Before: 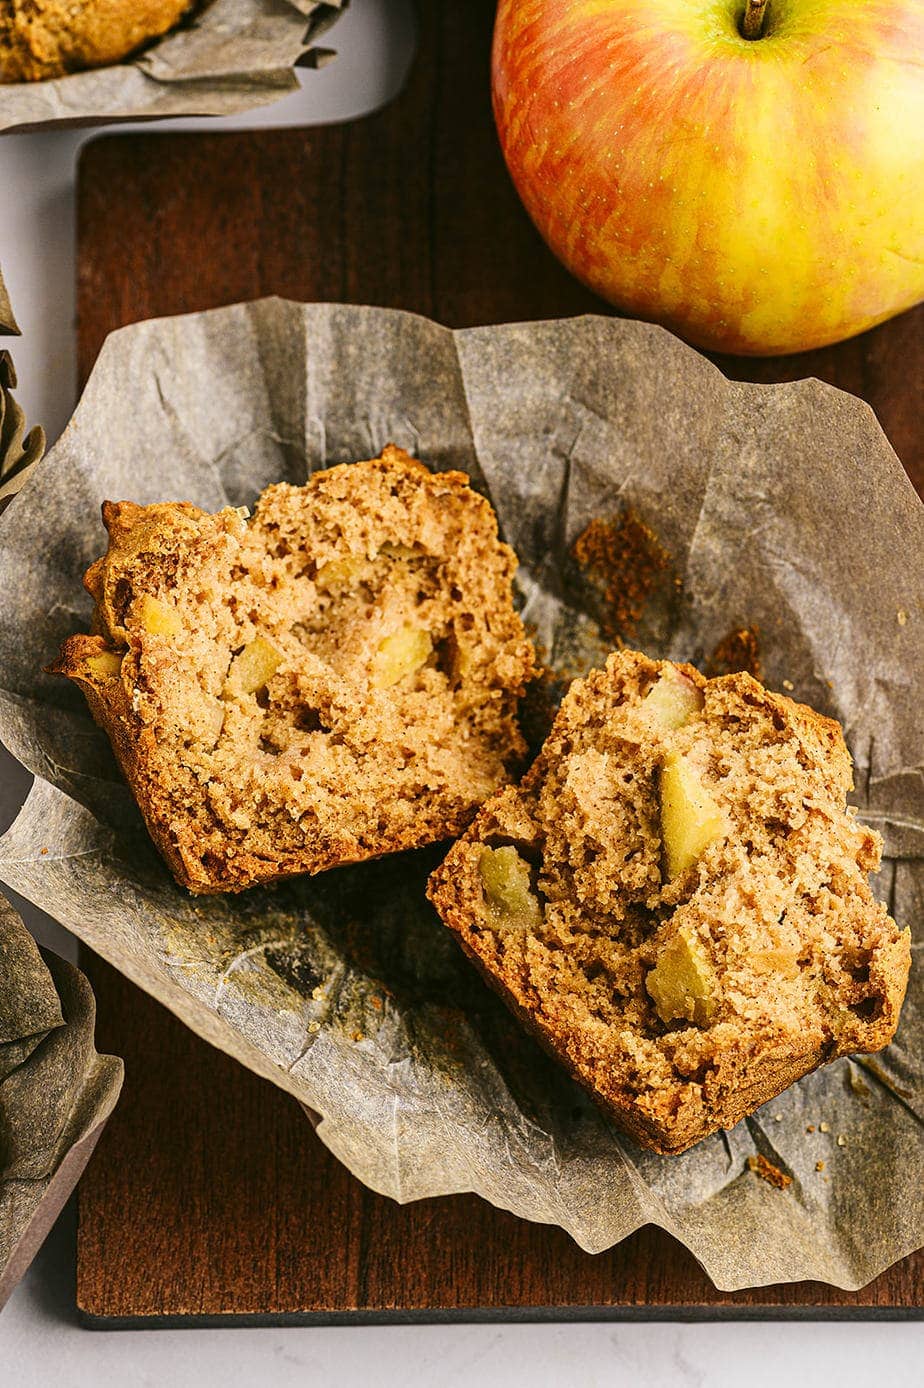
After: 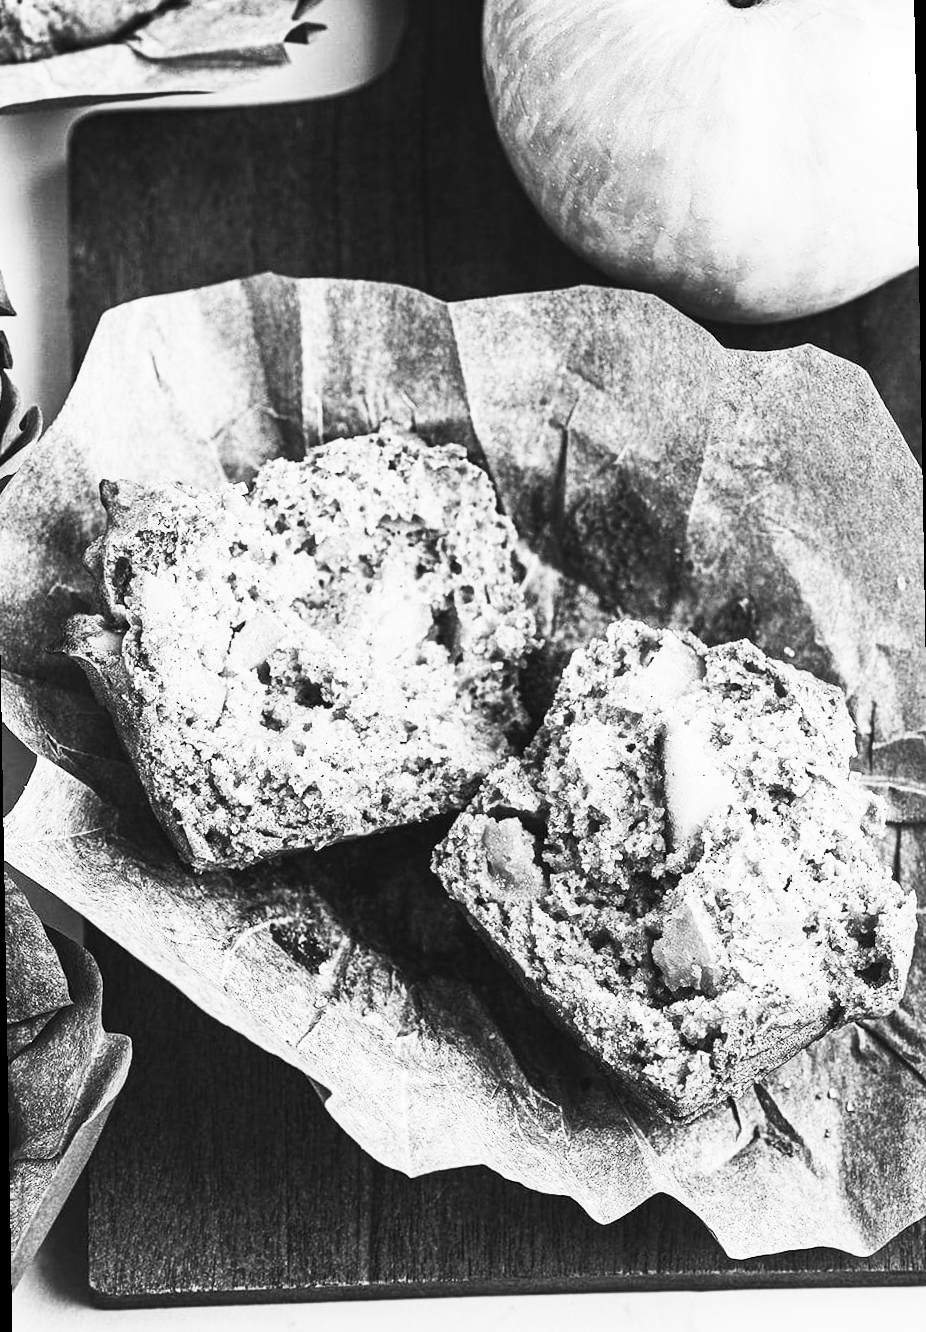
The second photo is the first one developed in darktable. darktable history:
rotate and perspective: rotation -1°, crop left 0.011, crop right 0.989, crop top 0.025, crop bottom 0.975
contrast brightness saturation: contrast 0.53, brightness 0.47, saturation -1
